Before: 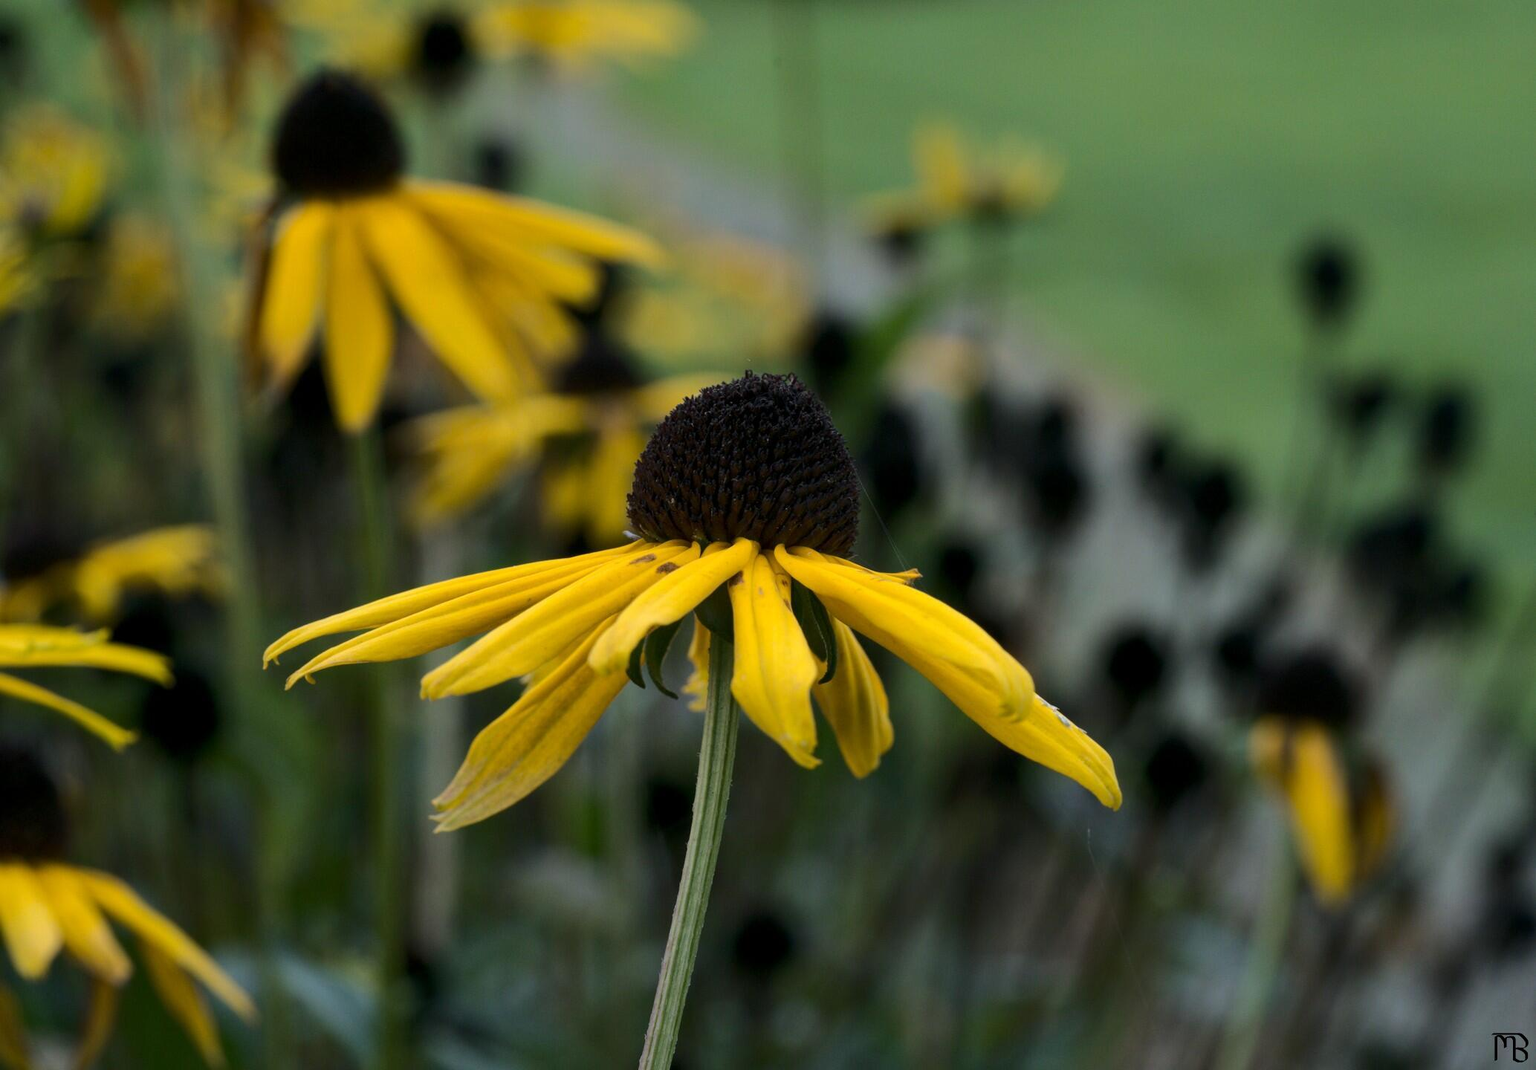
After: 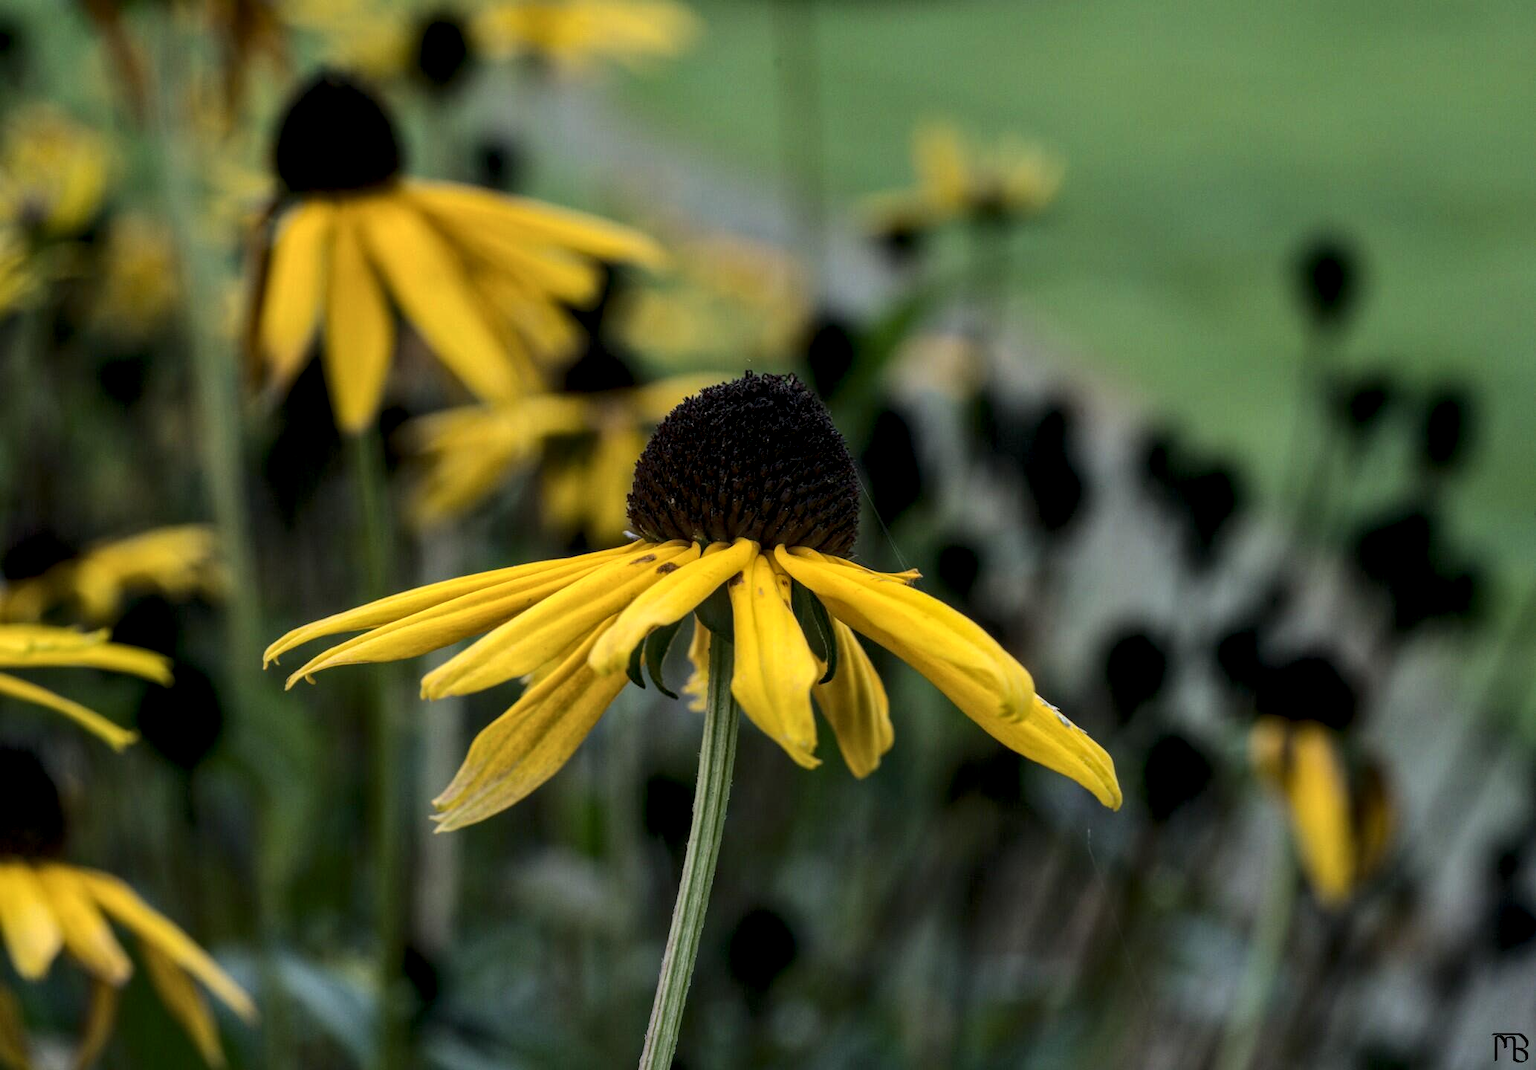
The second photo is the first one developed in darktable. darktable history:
tone equalizer: edges refinement/feathering 500, mask exposure compensation -1.57 EV, preserve details no
local contrast: highlights 59%, detail 146%
